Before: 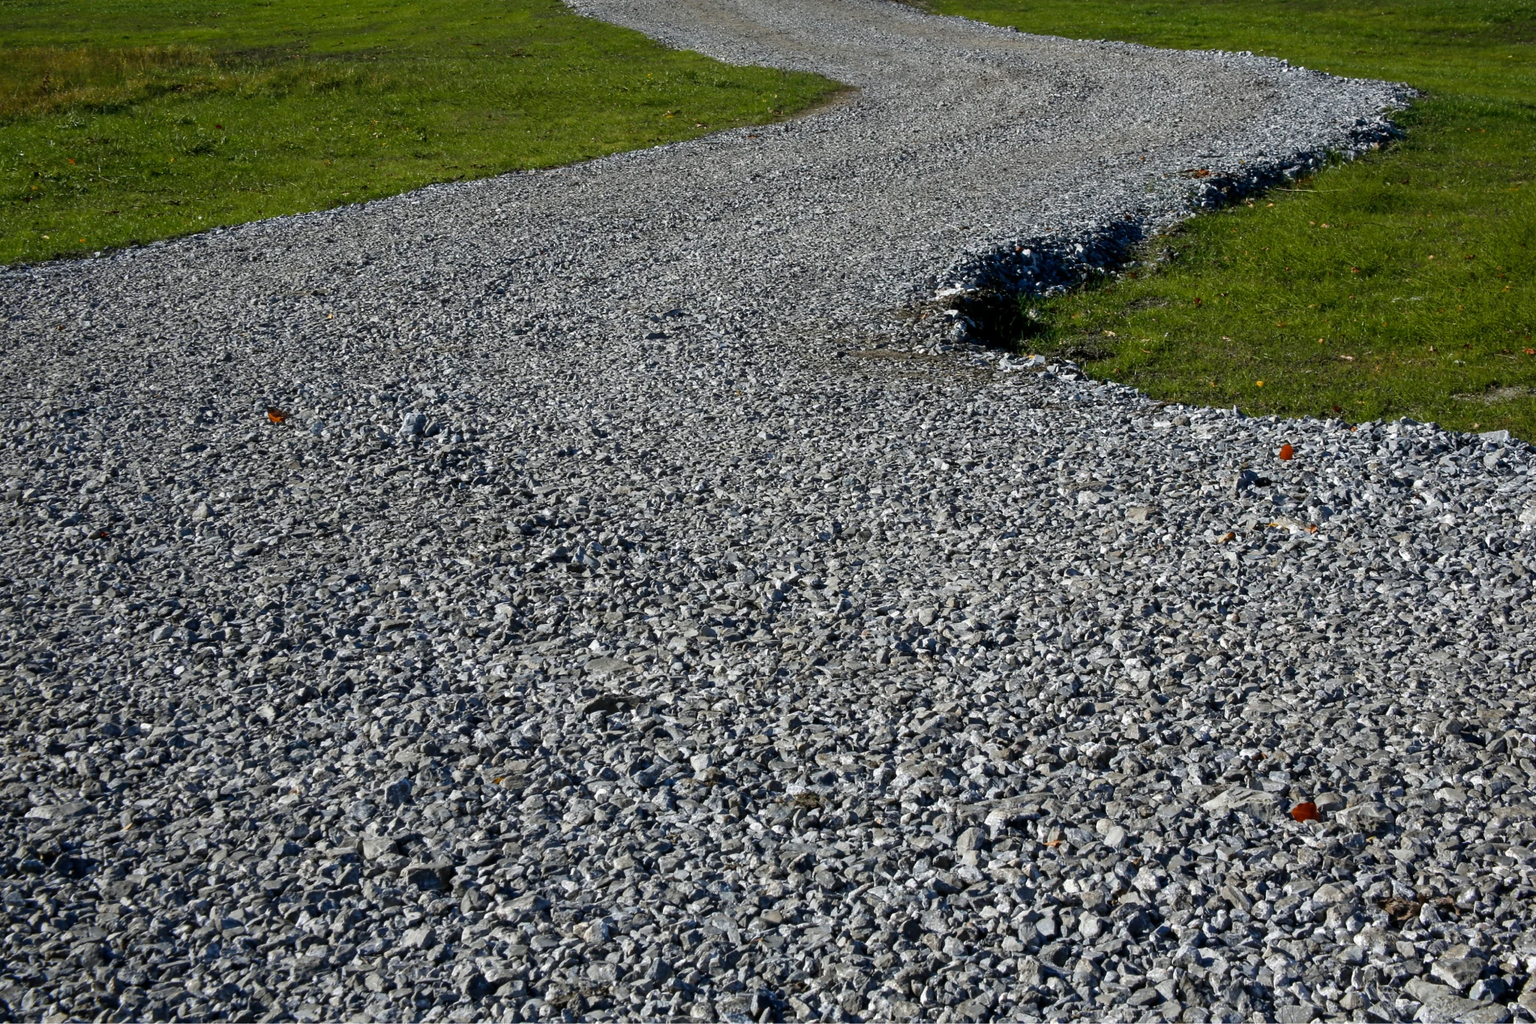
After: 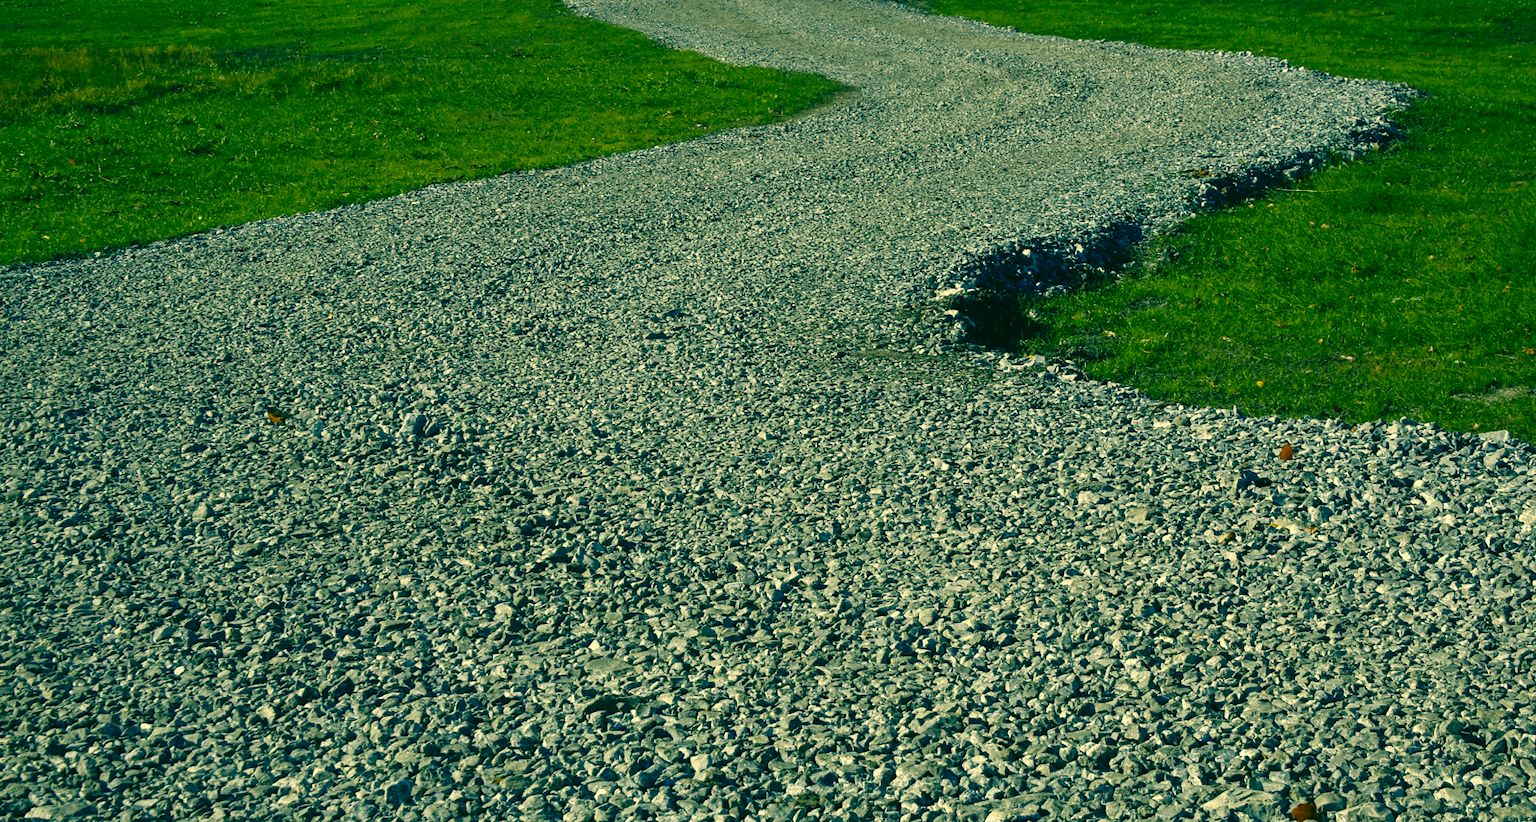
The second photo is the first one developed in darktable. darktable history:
levels: gray 59.35%, levels [0, 0.48, 0.961]
crop: bottom 19.656%
color correction: highlights a* 2.18, highlights b* 33.98, shadows a* -36.82, shadows b* -6.01
